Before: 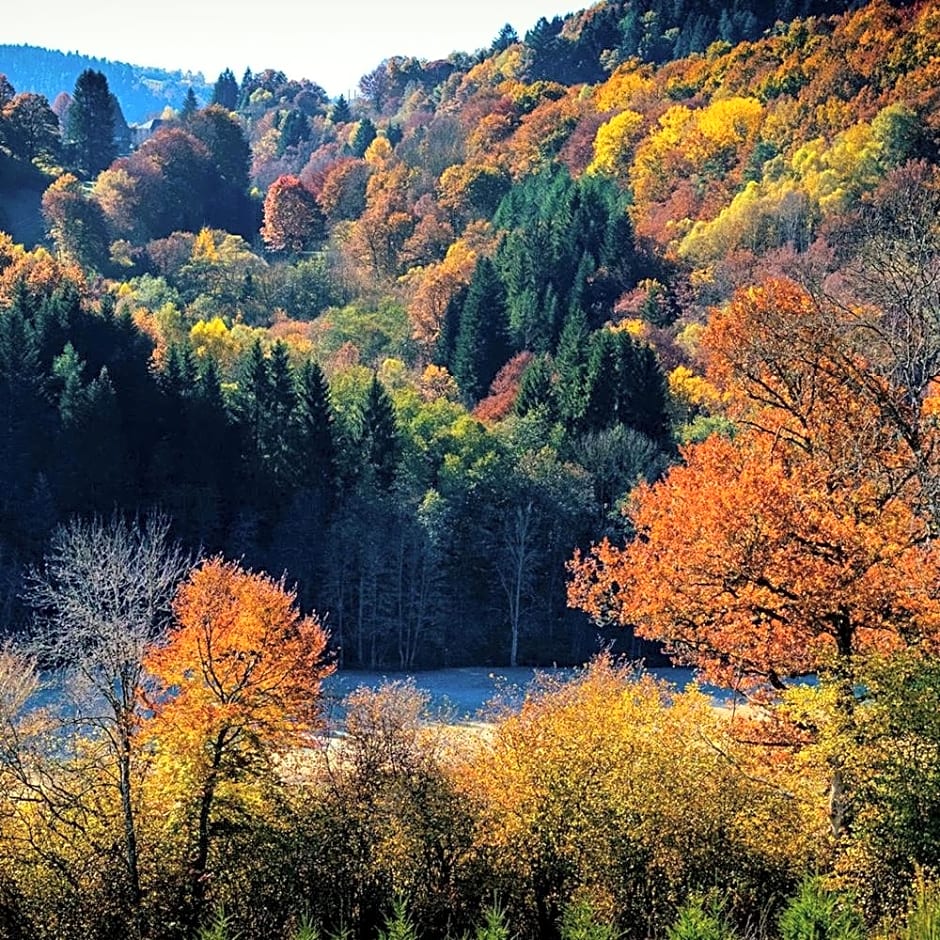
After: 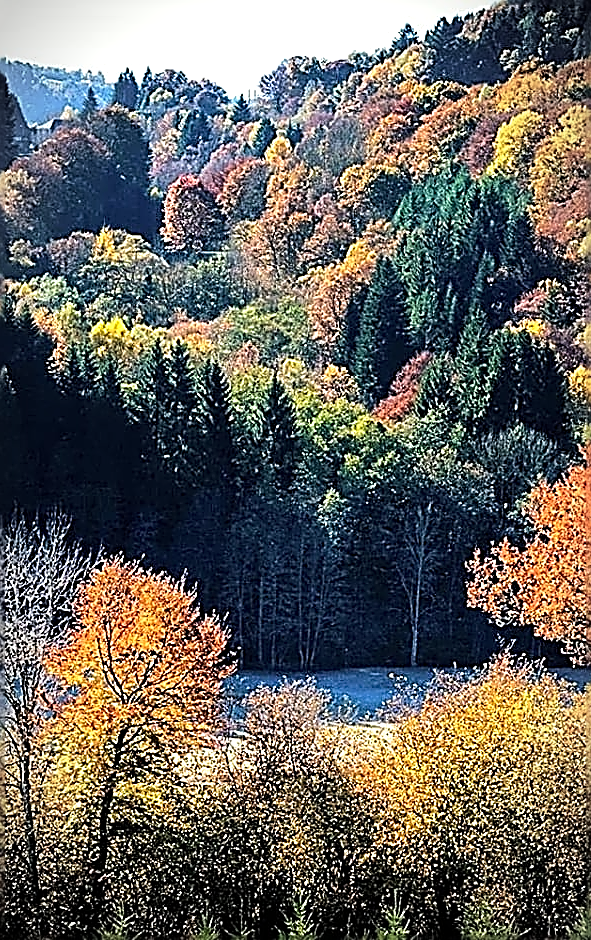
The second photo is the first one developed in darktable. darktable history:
vignetting: fall-off start 87.24%, automatic ratio true, unbound false
tone equalizer: -8 EV -0.446 EV, -7 EV -0.385 EV, -6 EV -0.362 EV, -5 EV -0.217 EV, -3 EV 0.245 EV, -2 EV 0.306 EV, -1 EV 0.392 EV, +0 EV 0.427 EV, edges refinement/feathering 500, mask exposure compensation -1.57 EV, preserve details no
sharpen: amount 1.846
crop: left 10.739%, right 26.362%
